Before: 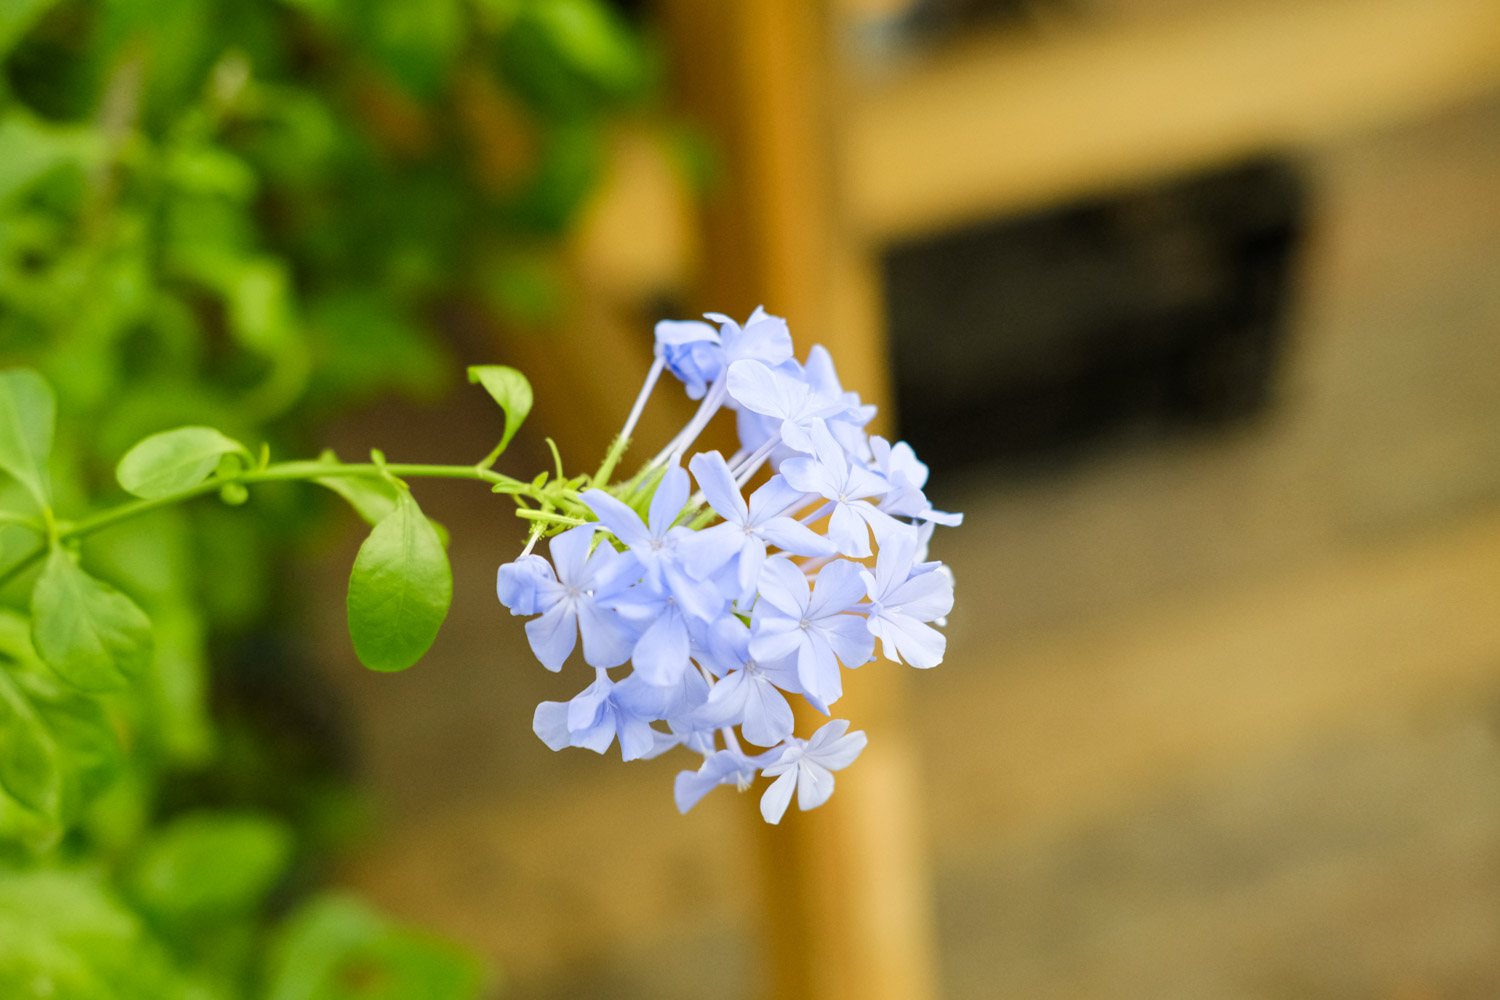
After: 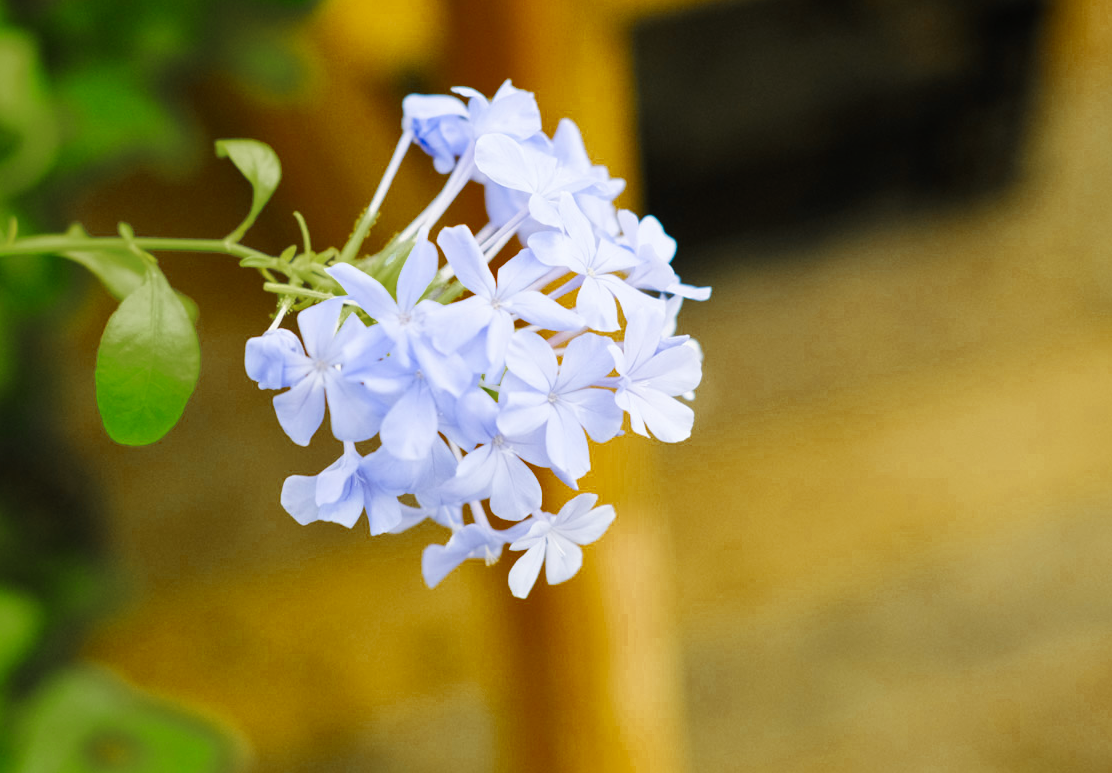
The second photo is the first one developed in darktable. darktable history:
tone curve: curves: ch0 [(0, 0.01) (0.037, 0.032) (0.131, 0.108) (0.275, 0.258) (0.483, 0.512) (0.61, 0.661) (0.696, 0.742) (0.792, 0.834) (0.911, 0.936) (0.997, 0.995)]; ch1 [(0, 0) (0.308, 0.29) (0.425, 0.411) (0.503, 0.502) (0.551, 0.563) (0.683, 0.706) (0.746, 0.77) (1, 1)]; ch2 [(0, 0) (0.246, 0.233) (0.36, 0.352) (0.415, 0.415) (0.485, 0.487) (0.502, 0.502) (0.525, 0.523) (0.545, 0.552) (0.587, 0.6) (0.636, 0.652) (0.711, 0.729) (0.845, 0.855) (0.998, 0.977)], preserve colors none
crop: left 16.851%, top 22.601%, right 8.96%
color zones: curves: ch0 [(0.11, 0.396) (0.195, 0.36) (0.25, 0.5) (0.303, 0.412) (0.357, 0.544) (0.75, 0.5) (0.967, 0.328)]; ch1 [(0, 0.468) (0.112, 0.512) (0.202, 0.6) (0.25, 0.5) (0.307, 0.352) (0.357, 0.544) (0.75, 0.5) (0.963, 0.524)]
